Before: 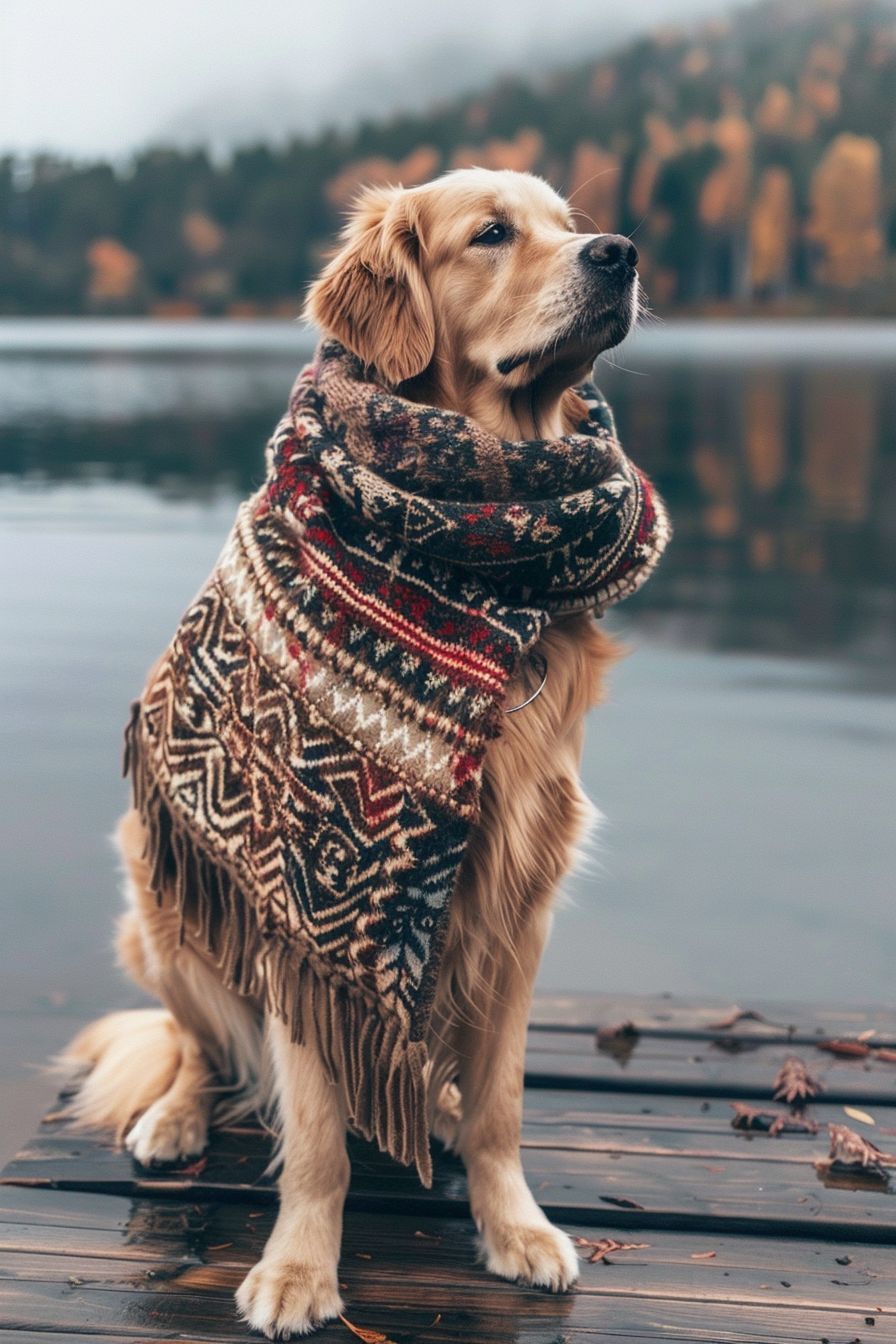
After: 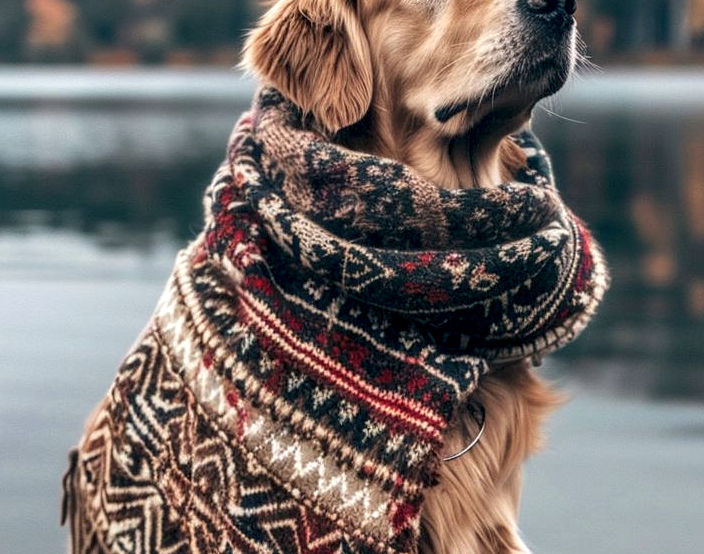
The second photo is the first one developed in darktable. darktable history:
local contrast: detail 150%
crop: left 6.955%, top 18.757%, right 14.384%, bottom 39.986%
